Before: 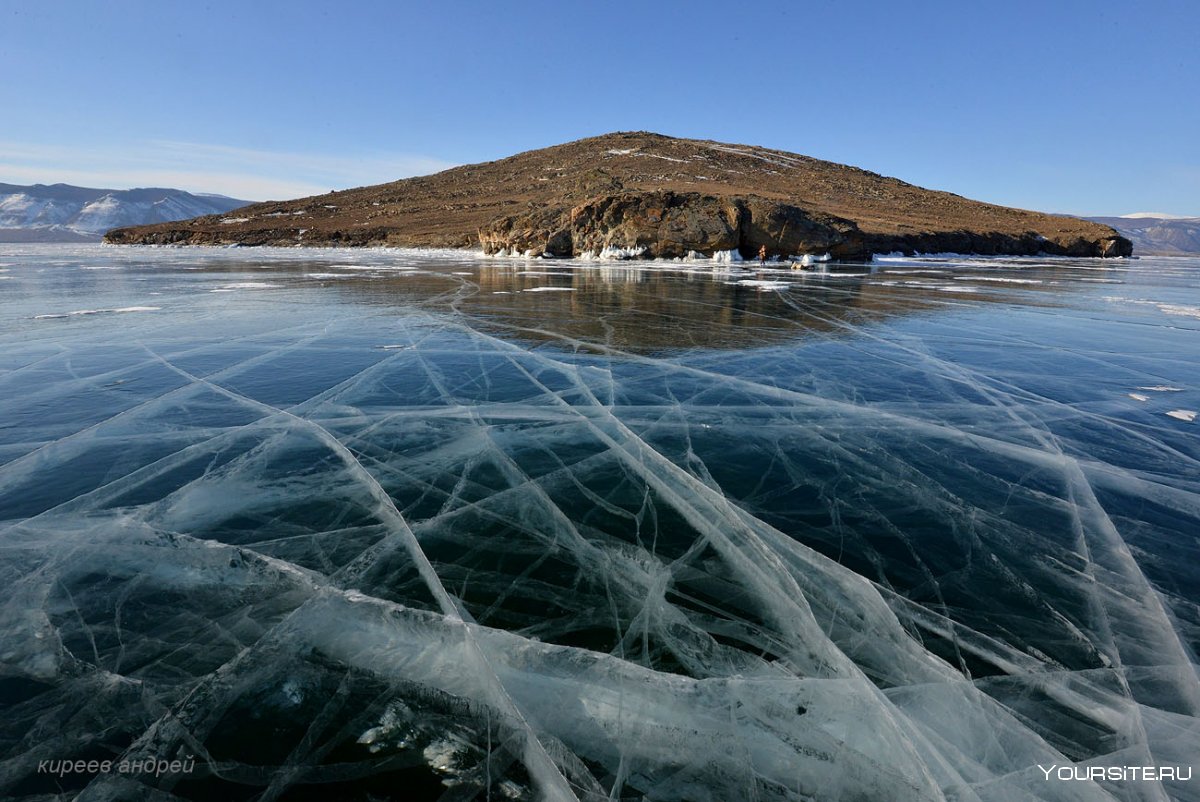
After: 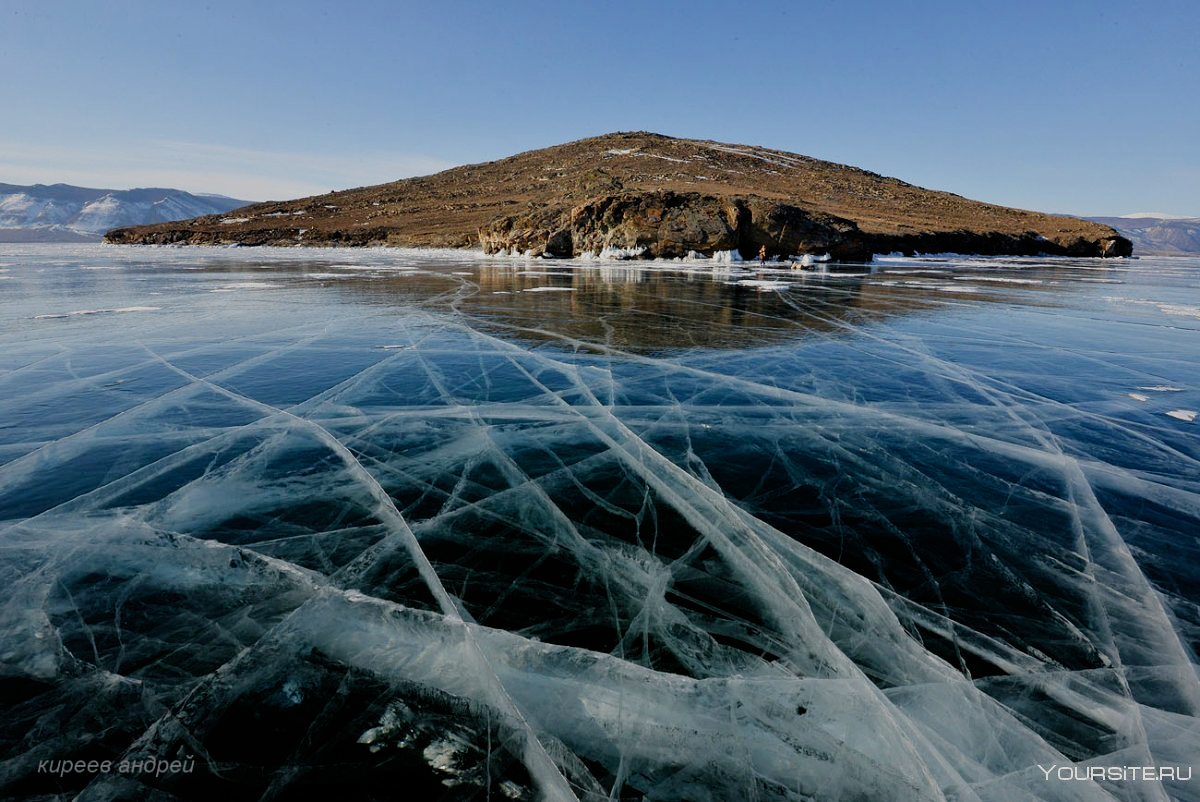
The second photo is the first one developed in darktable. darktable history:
filmic rgb: black relative exposure -7.65 EV, white relative exposure 4.56 EV, hardness 3.61, contrast 1.058, add noise in highlights 0.002, preserve chrominance no, color science v3 (2019), use custom middle-gray values true, contrast in highlights soft
exposure: black level correction 0.001, compensate highlight preservation false
